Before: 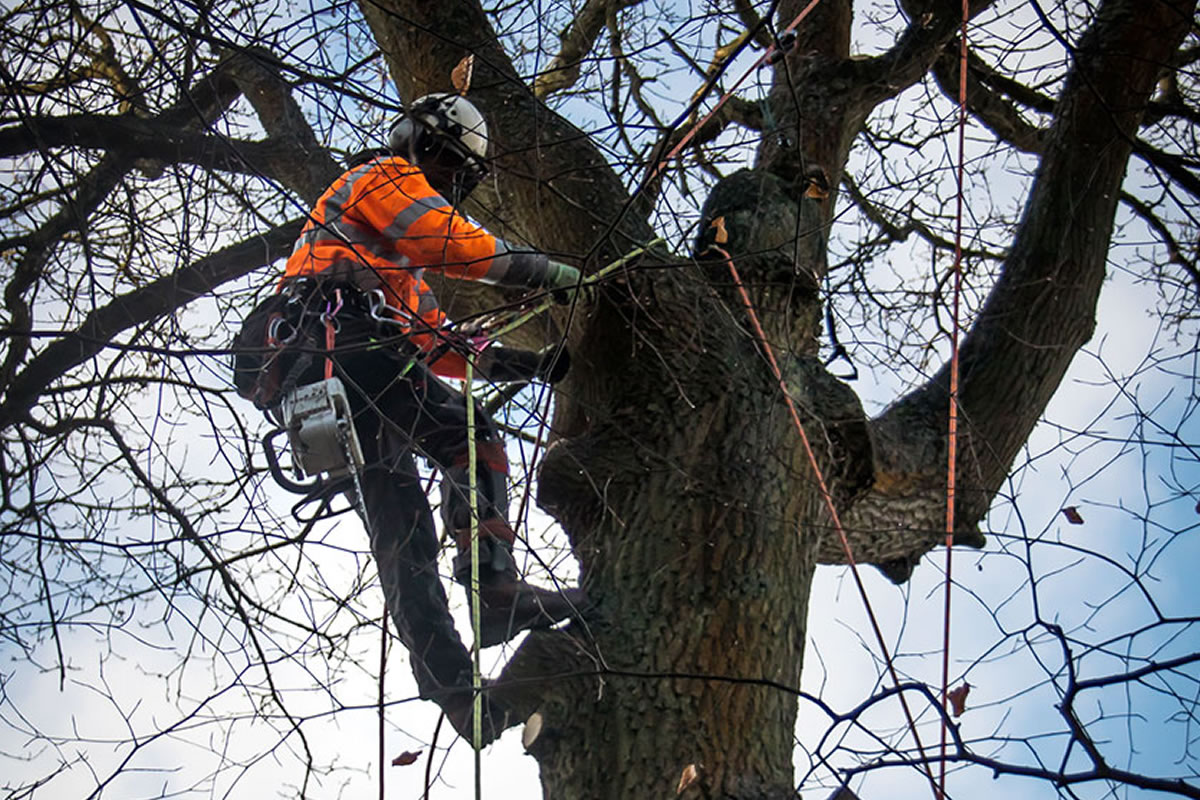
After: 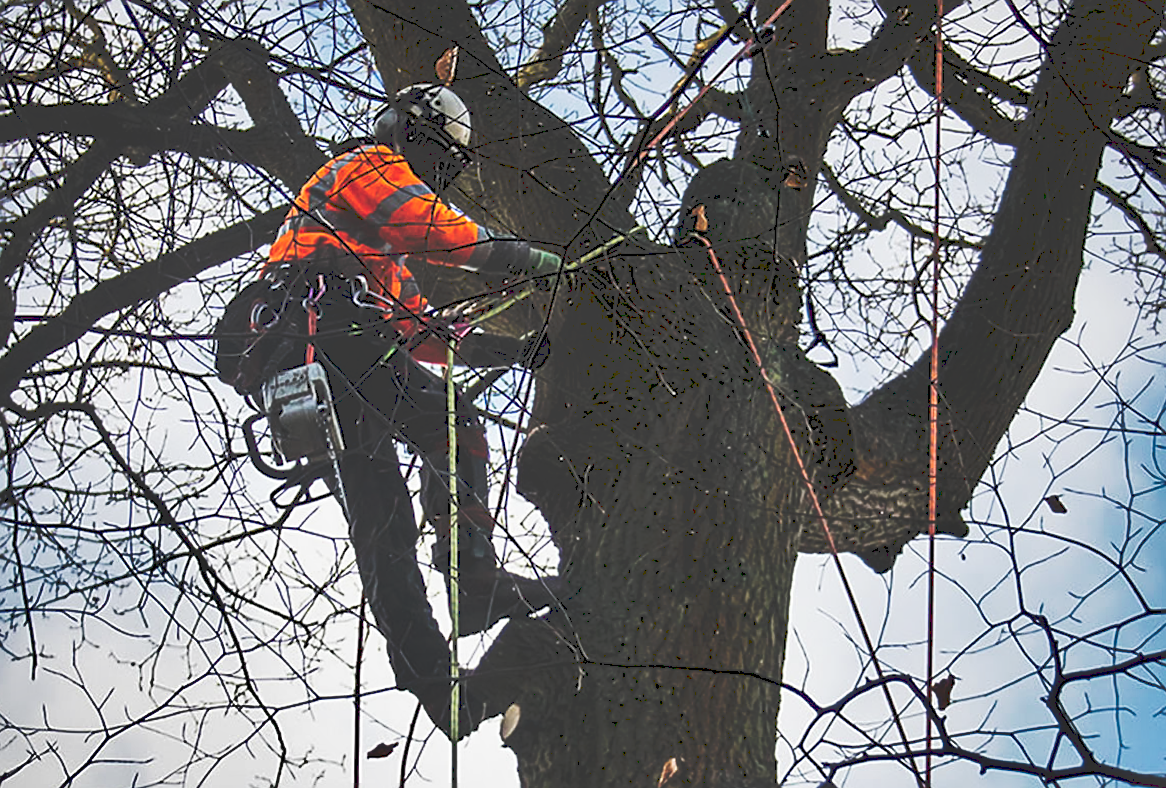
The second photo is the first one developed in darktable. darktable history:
tone curve: curves: ch0 [(0, 0) (0.003, 0.24) (0.011, 0.24) (0.025, 0.24) (0.044, 0.244) (0.069, 0.244) (0.1, 0.252) (0.136, 0.264) (0.177, 0.274) (0.224, 0.284) (0.277, 0.313) (0.335, 0.361) (0.399, 0.415) (0.468, 0.498) (0.543, 0.595) (0.623, 0.695) (0.709, 0.793) (0.801, 0.883) (0.898, 0.942) (1, 1)], preserve colors none
shadows and highlights: white point adjustment -3.64, highlights -63.34, highlights color adjustment 42%, soften with gaussian
sharpen: on, module defaults
crop: left 0.434%, top 0.485%, right 0.244%, bottom 0.386%
rotate and perspective: rotation 0.226°, lens shift (vertical) -0.042, crop left 0.023, crop right 0.982, crop top 0.006, crop bottom 0.994
local contrast: highlights 100%, shadows 100%, detail 120%, midtone range 0.2
